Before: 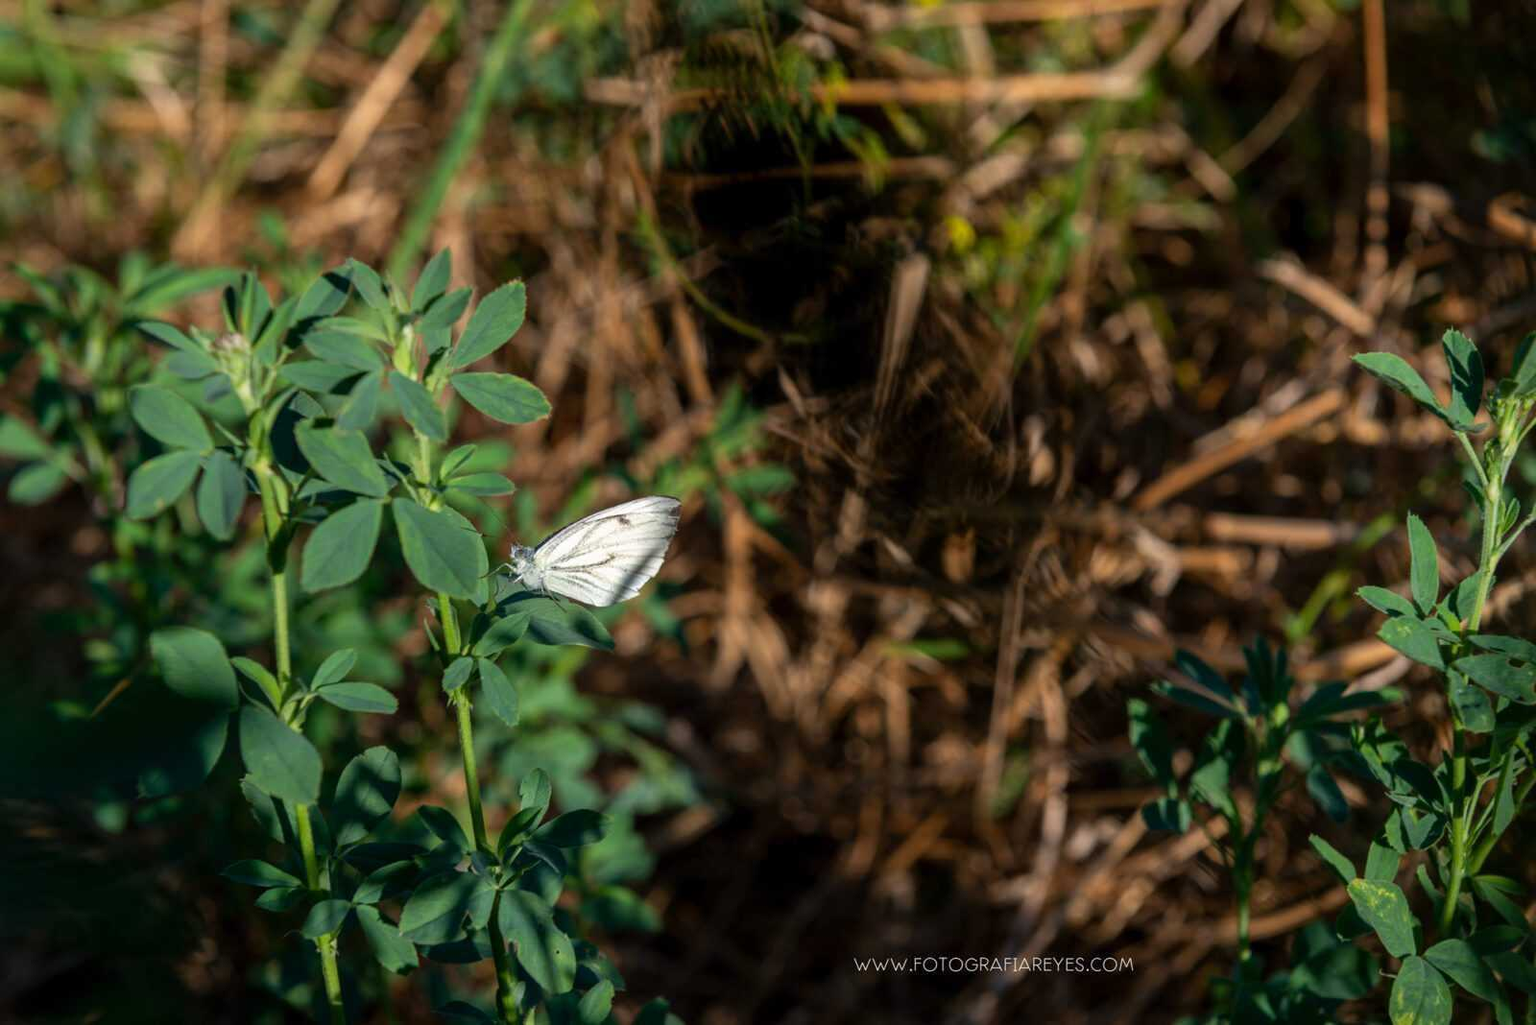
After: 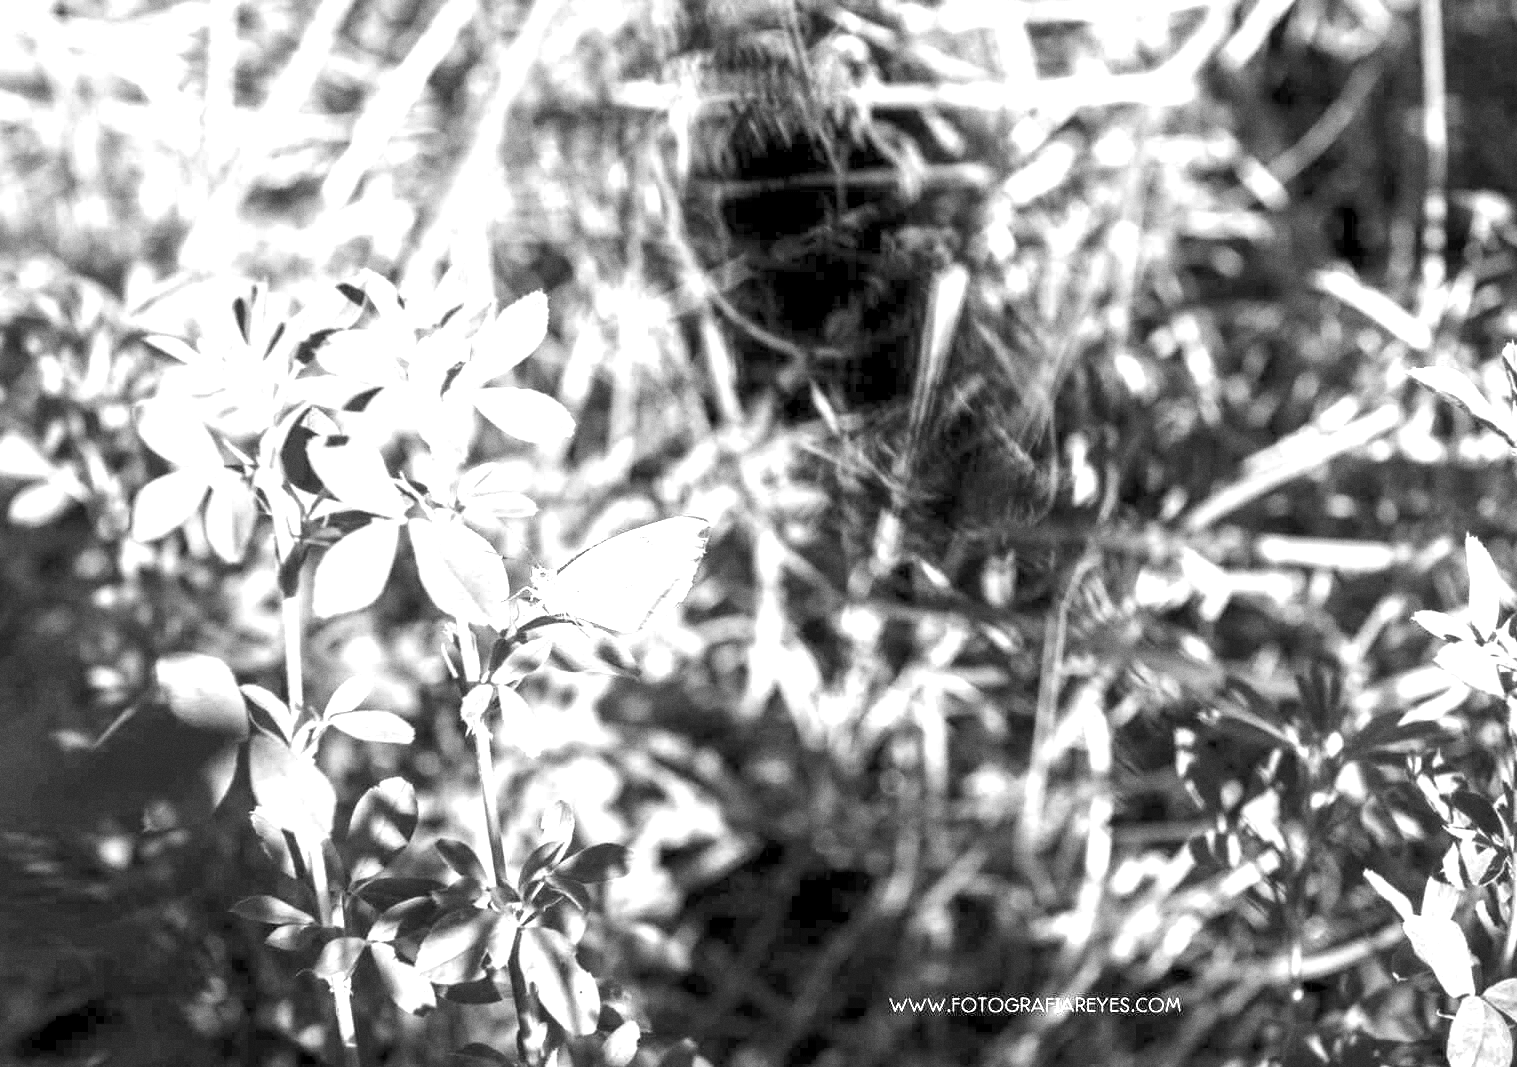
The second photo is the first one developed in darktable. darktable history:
crop and rotate: right 5.167%
exposure: exposure 3 EV, compensate highlight preservation false
monochrome: on, module defaults
grain: coarseness 0.47 ISO
